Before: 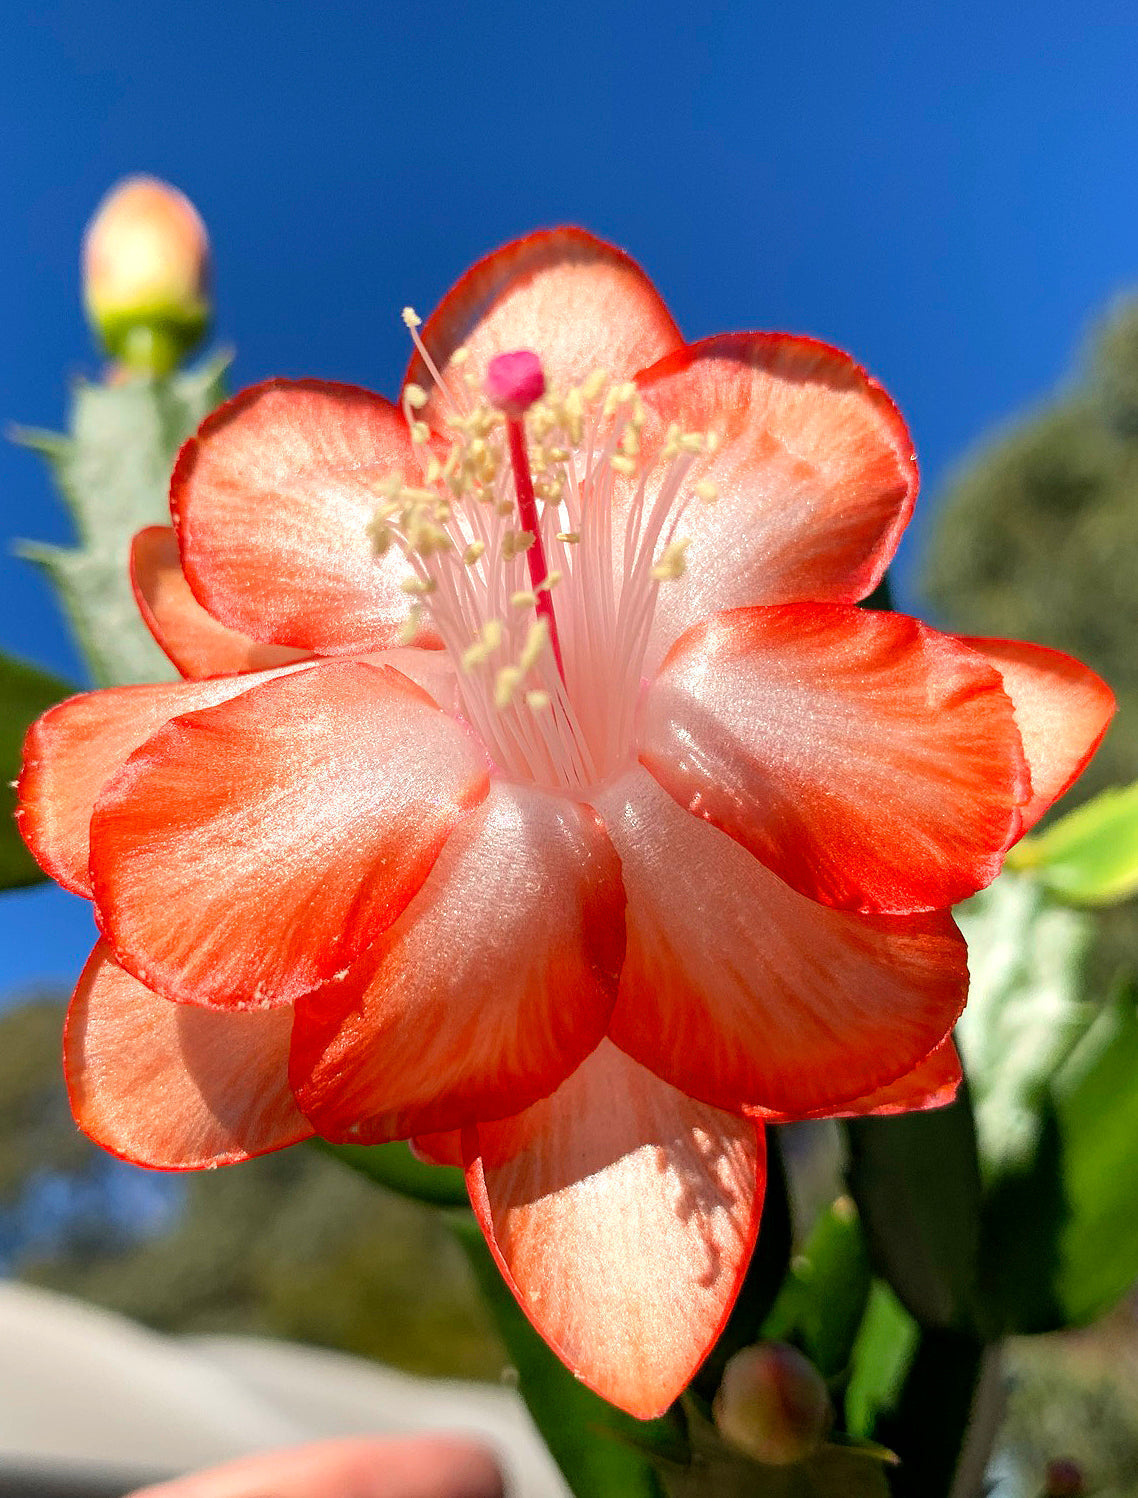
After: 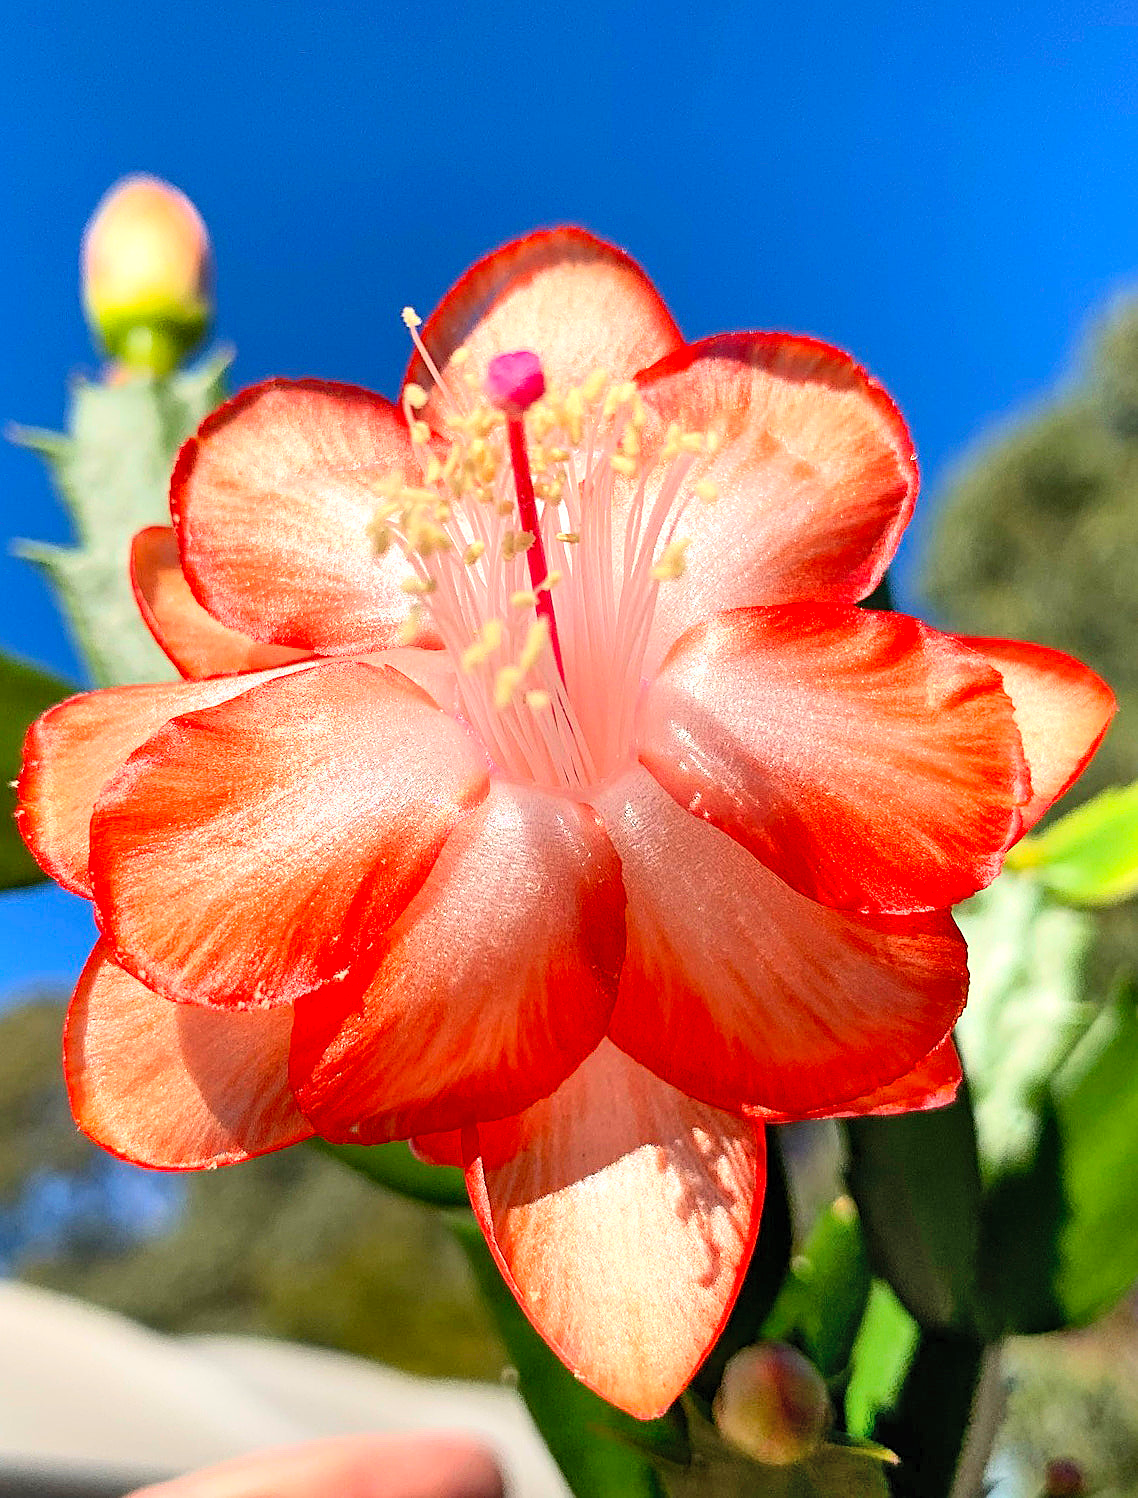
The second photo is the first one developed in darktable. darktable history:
sharpen: on, module defaults
contrast brightness saturation: contrast 0.204, brightness 0.167, saturation 0.228
shadows and highlights: shadows 75.8, highlights -26.24, soften with gaussian
